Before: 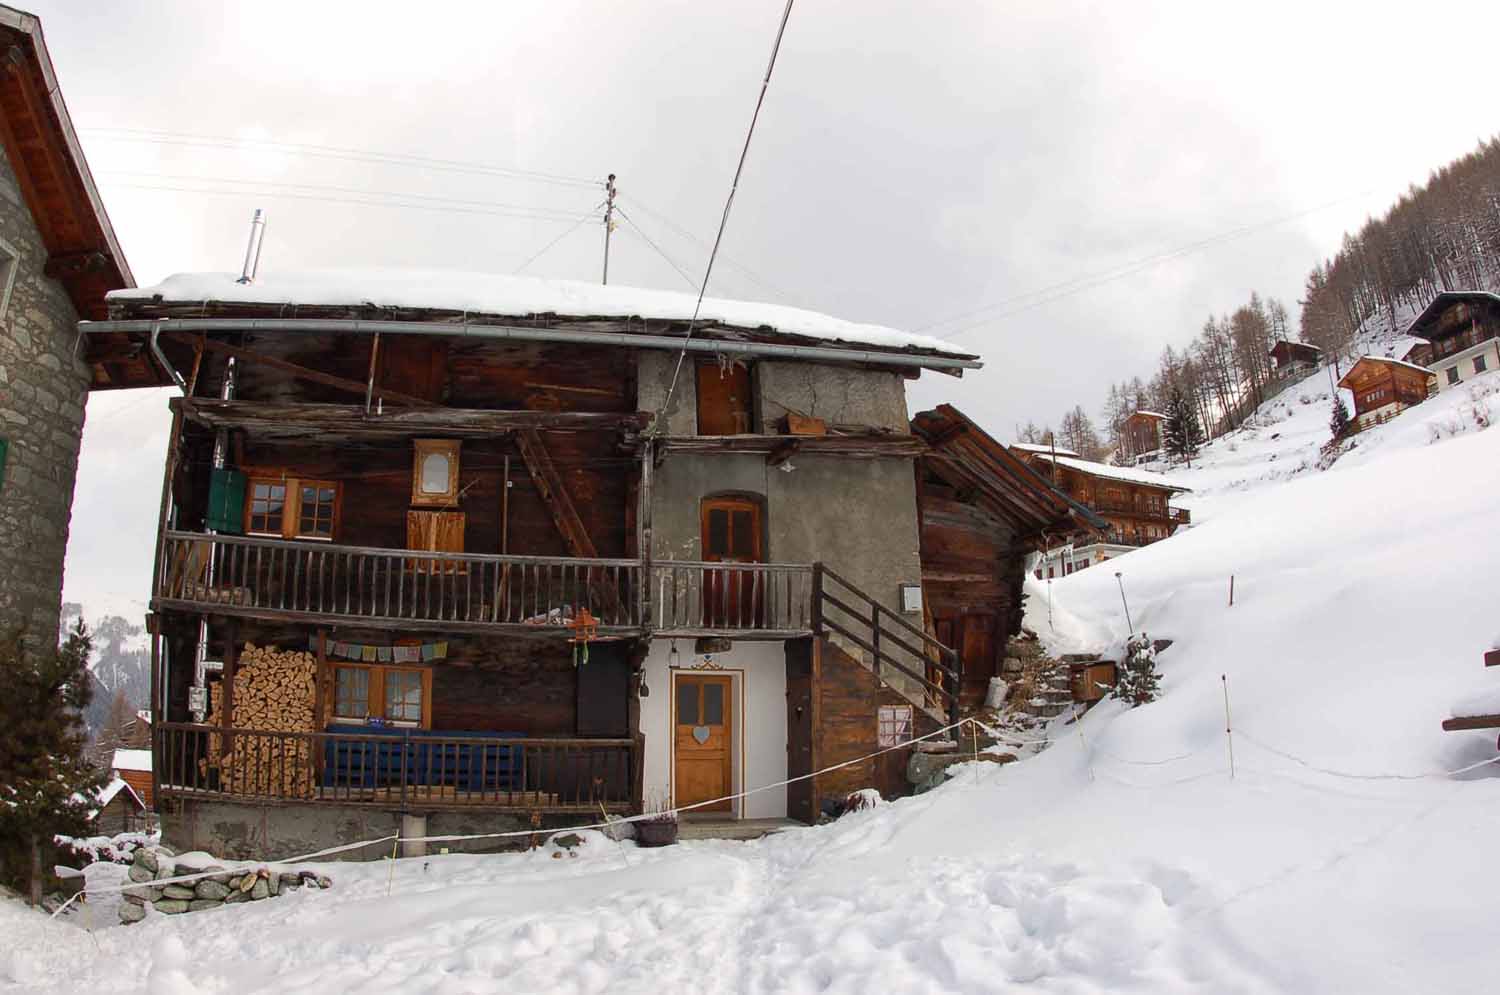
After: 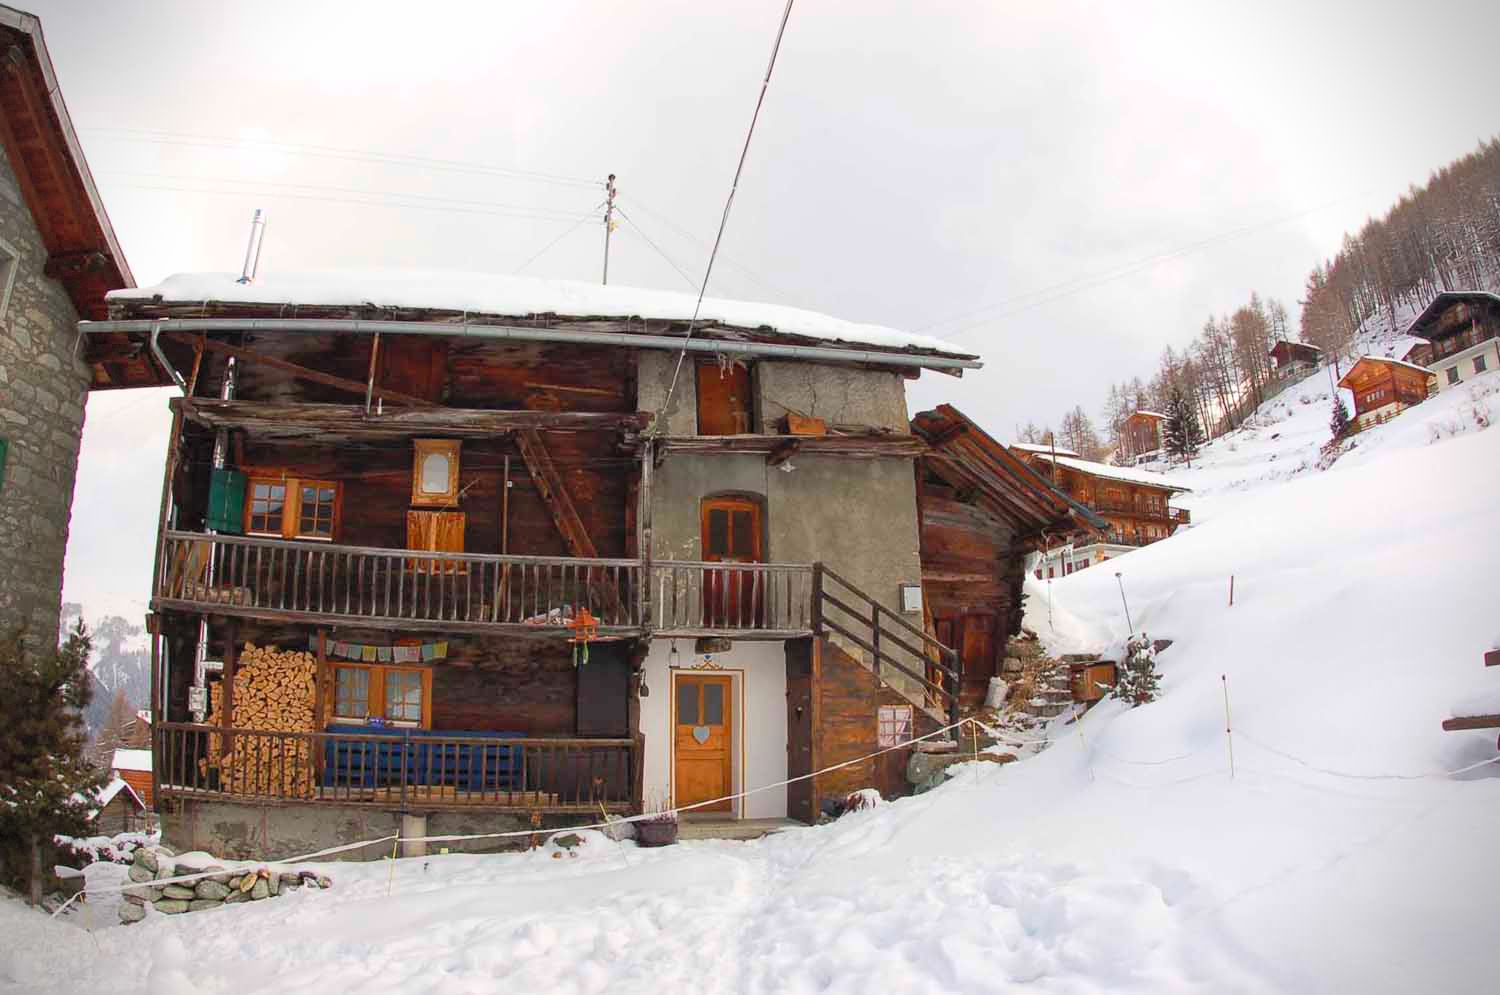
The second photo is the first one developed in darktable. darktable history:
vignetting: dithering 8-bit output, unbound false
contrast brightness saturation: contrast 0.07, brightness 0.18, saturation 0.4
